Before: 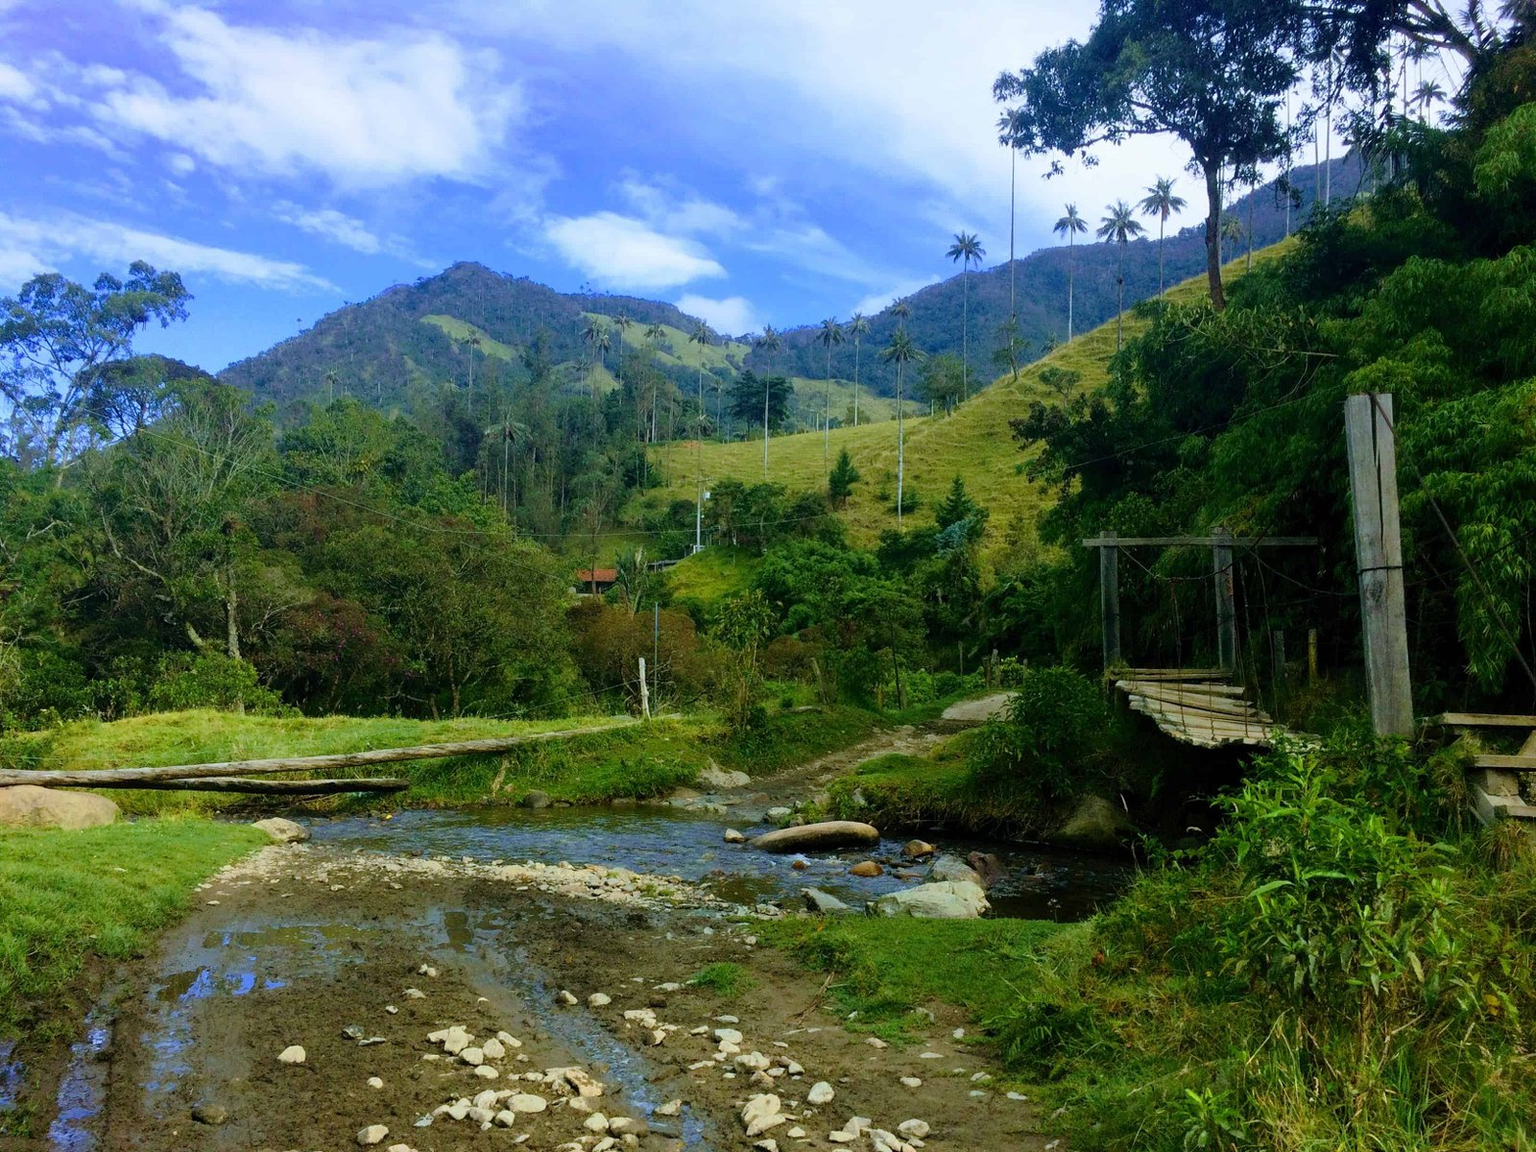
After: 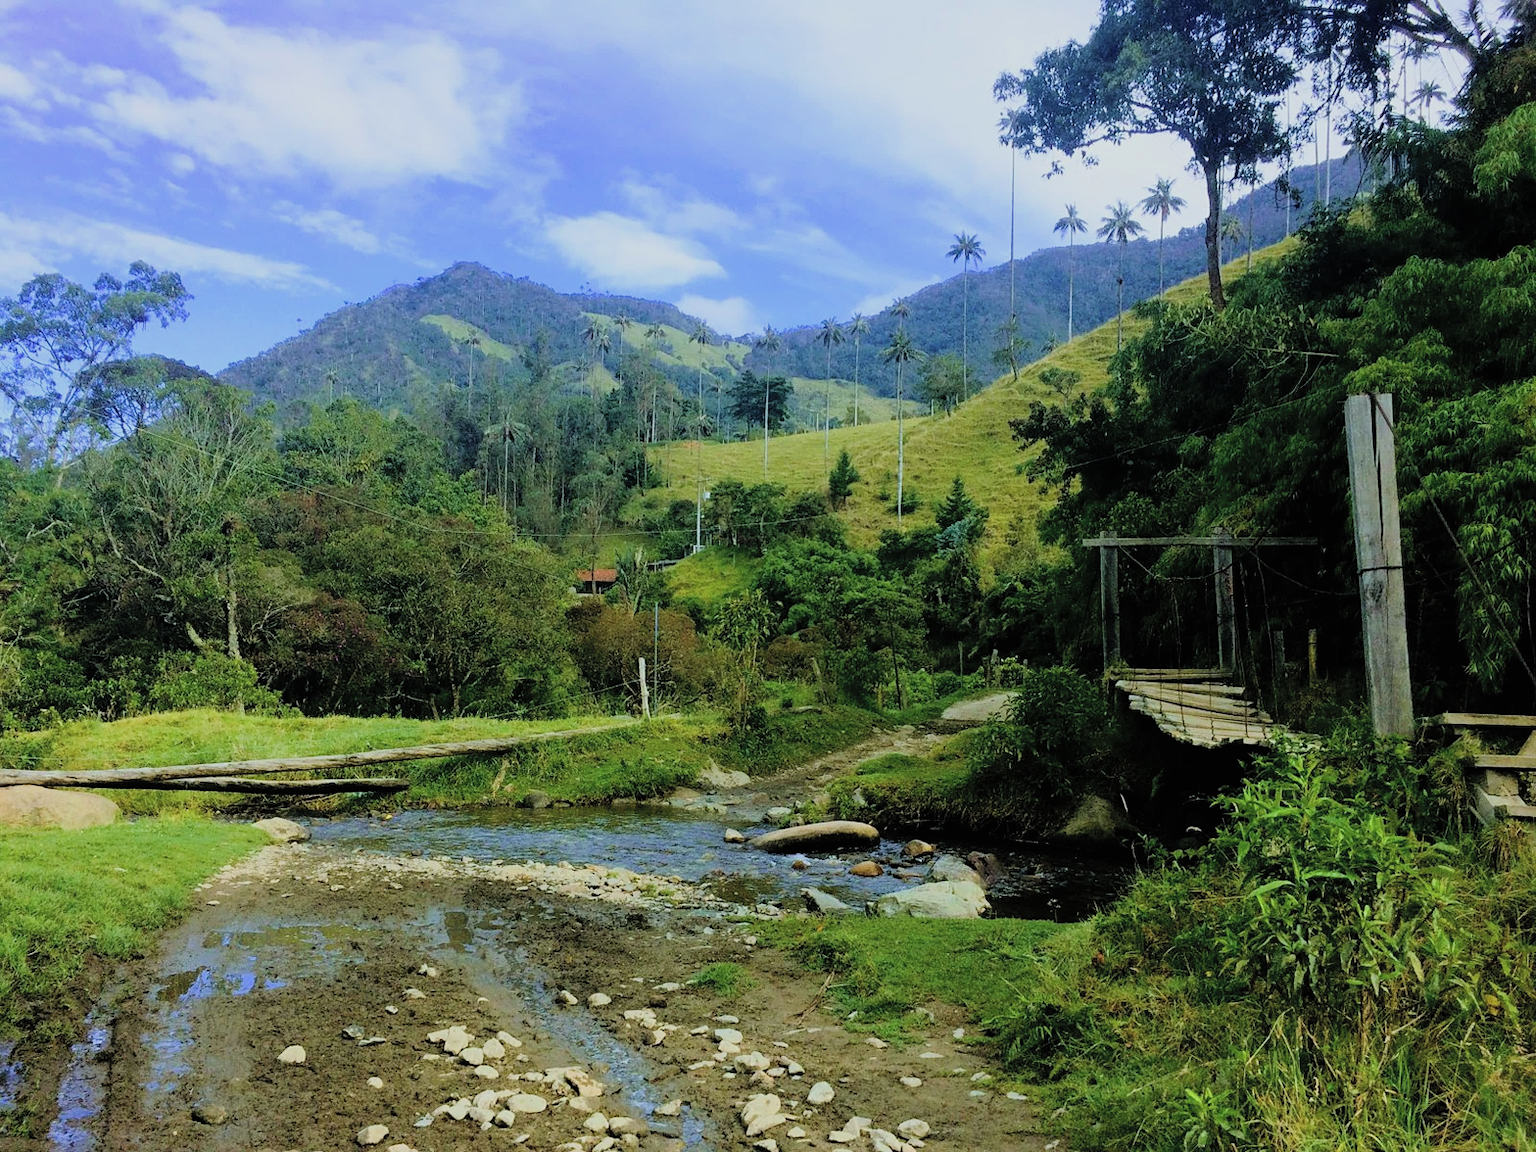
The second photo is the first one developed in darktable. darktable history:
sharpen: amount 0.2
contrast brightness saturation: brightness 0.15
white balance: red 0.986, blue 1.01
filmic rgb: black relative exposure -7.65 EV, white relative exposure 4.56 EV, hardness 3.61, contrast 1.05
